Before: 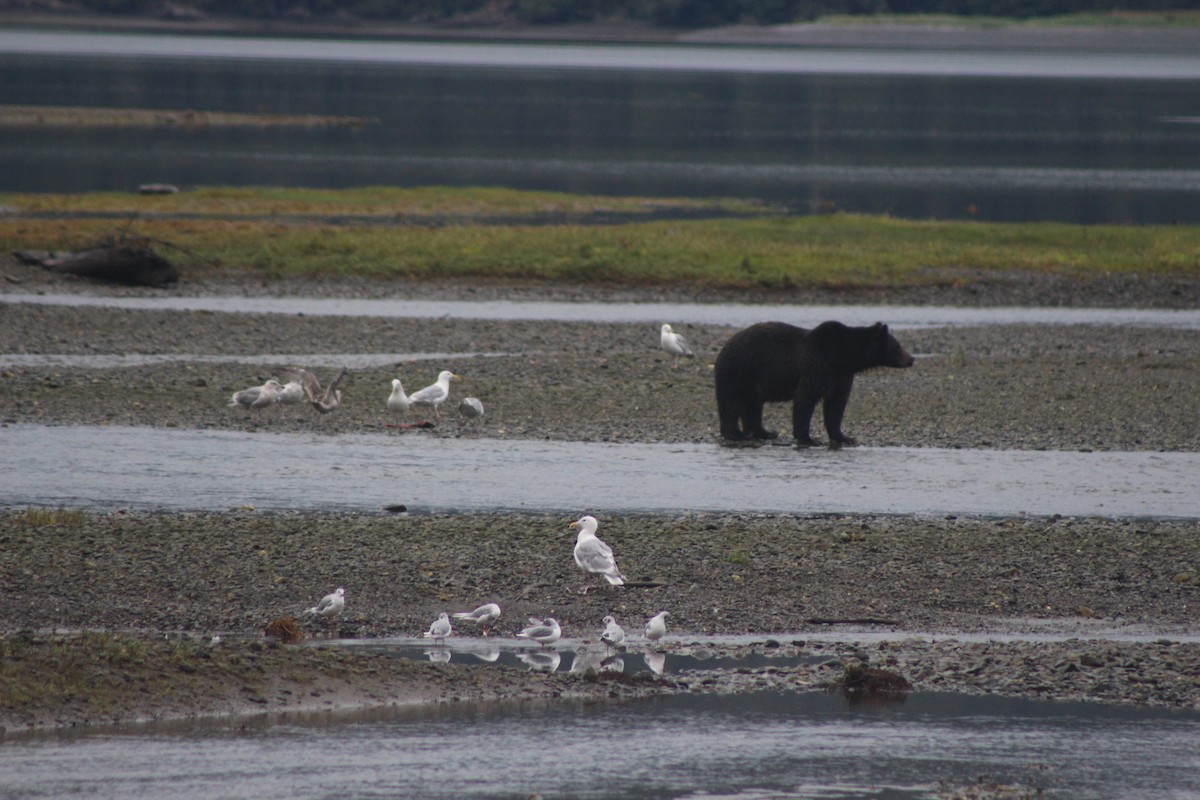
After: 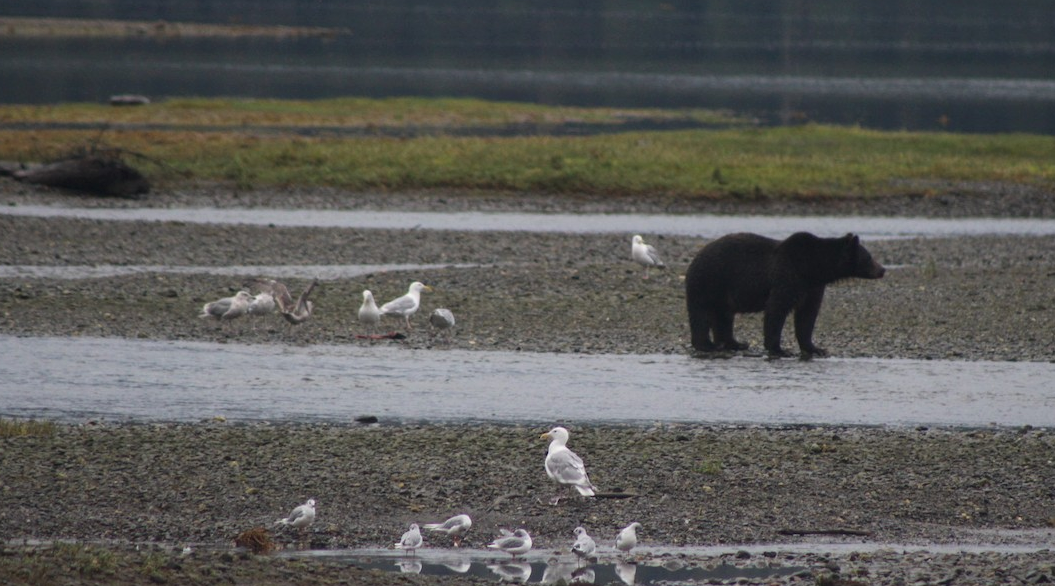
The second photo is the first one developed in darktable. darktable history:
crop and rotate: left 2.429%, top 11.14%, right 9.604%, bottom 15.56%
local contrast: highlights 102%, shadows 100%, detail 119%, midtone range 0.2
